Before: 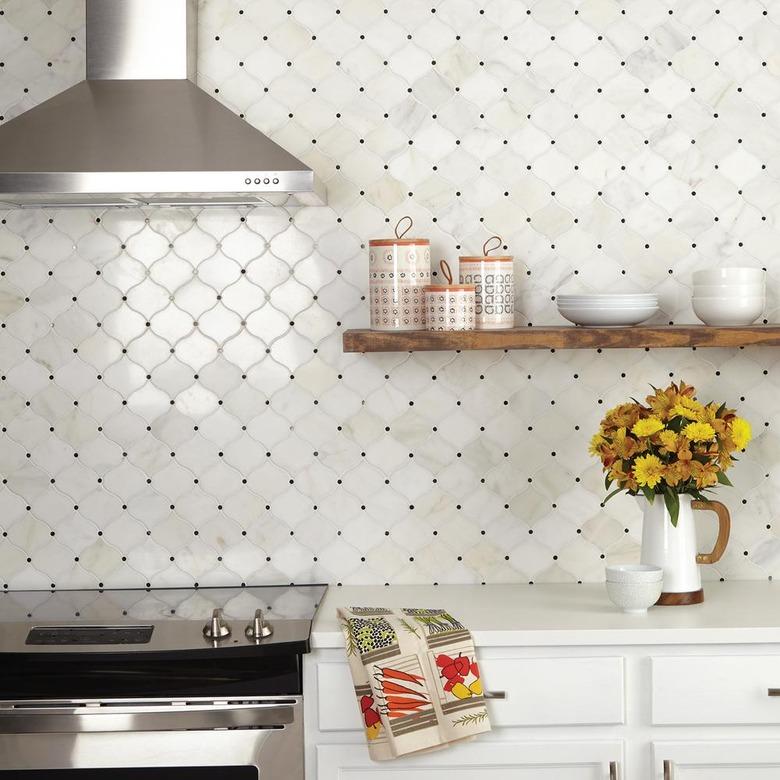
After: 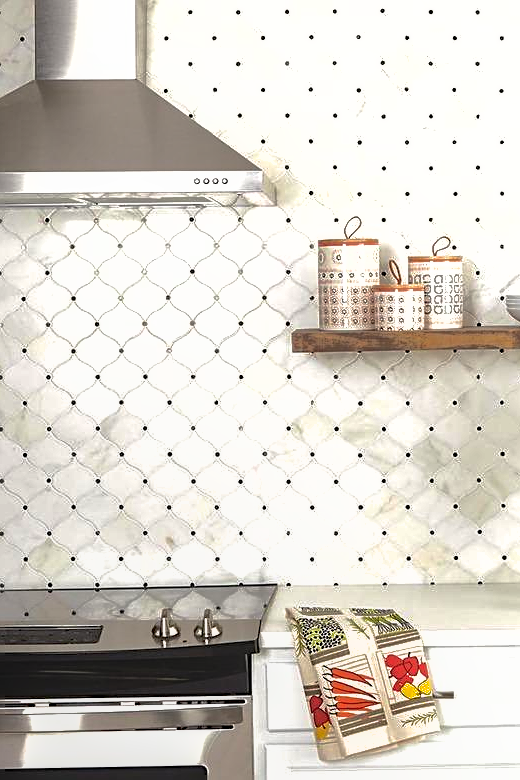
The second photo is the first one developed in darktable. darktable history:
shadows and highlights: on, module defaults
crop and rotate: left 6.617%, right 26.717%
tone equalizer: -8 EV -0.75 EV, -7 EV -0.7 EV, -6 EV -0.6 EV, -5 EV -0.4 EV, -3 EV 0.4 EV, -2 EV 0.6 EV, -1 EV 0.7 EV, +0 EV 0.75 EV, edges refinement/feathering 500, mask exposure compensation -1.57 EV, preserve details no
local contrast: detail 110%
sharpen: on, module defaults
